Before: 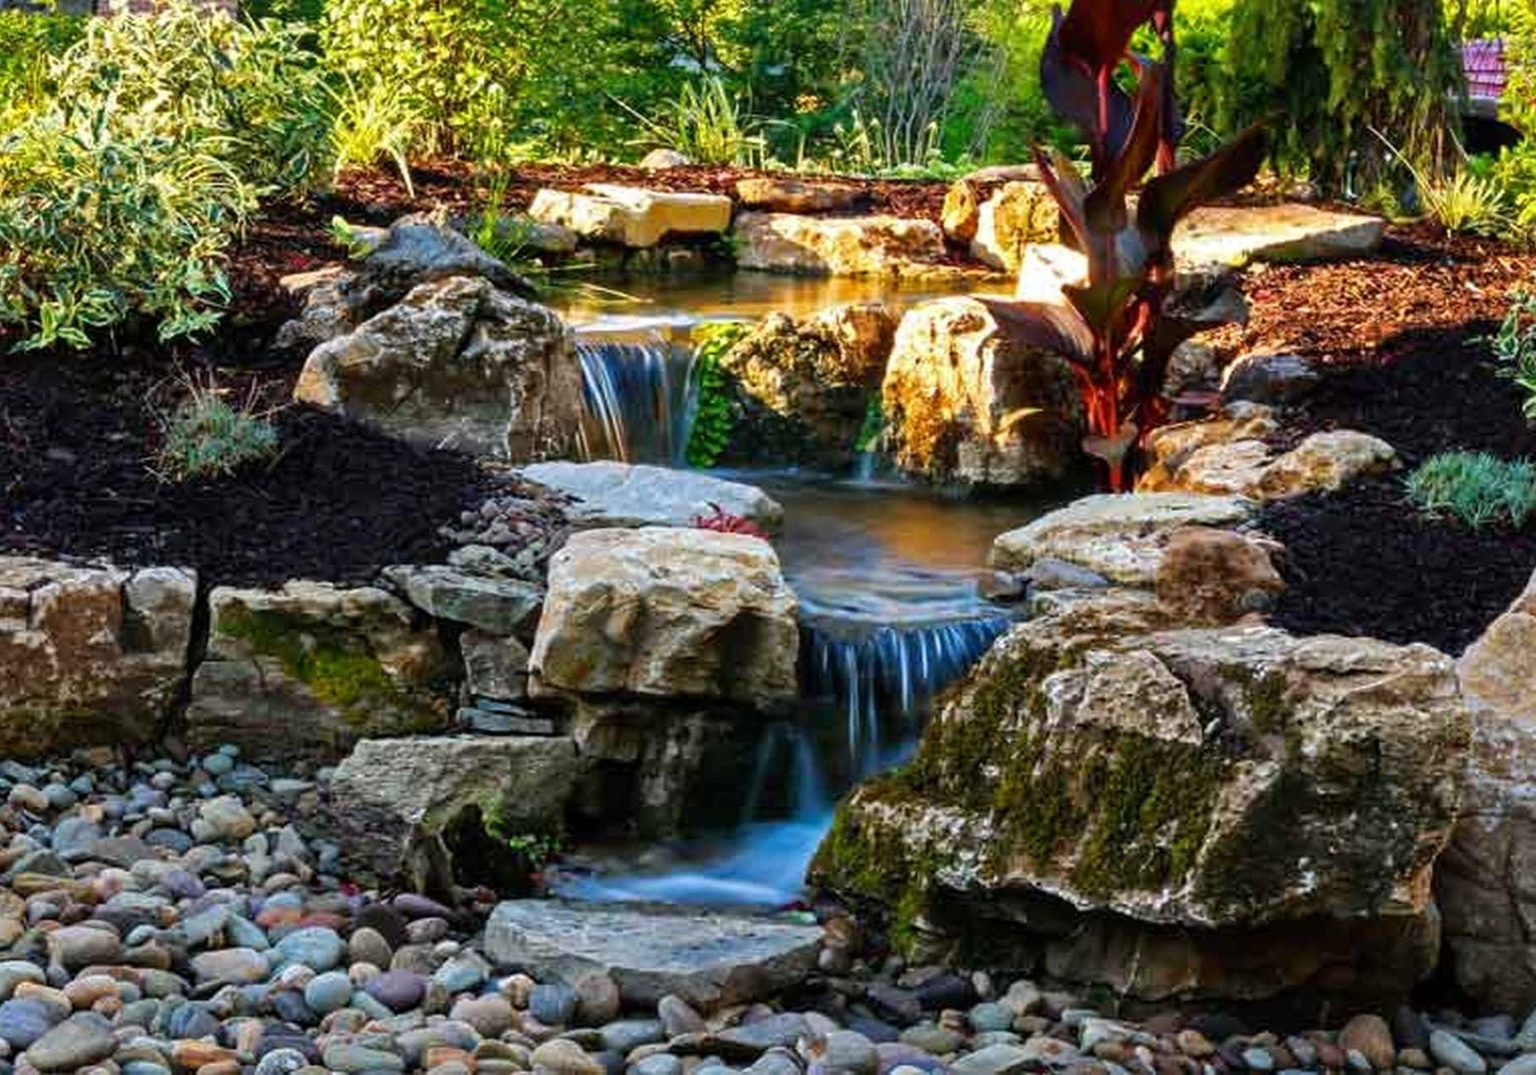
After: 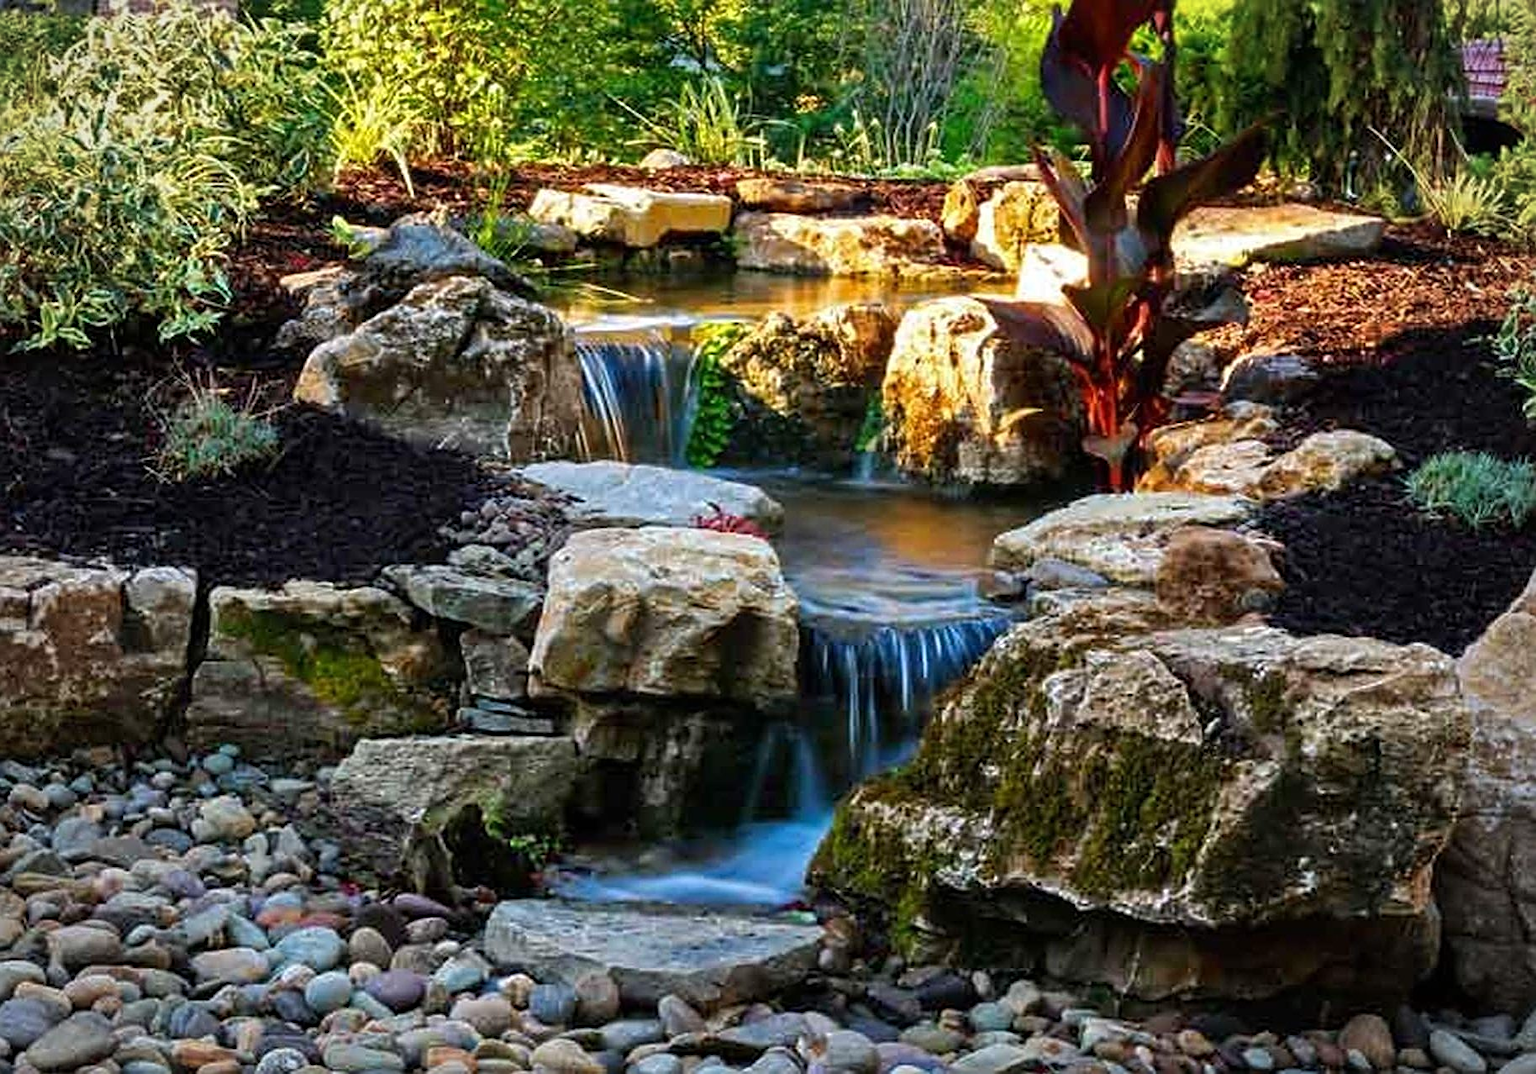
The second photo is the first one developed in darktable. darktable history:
sharpen: on, module defaults
vignetting: fall-off radius 60.92%
